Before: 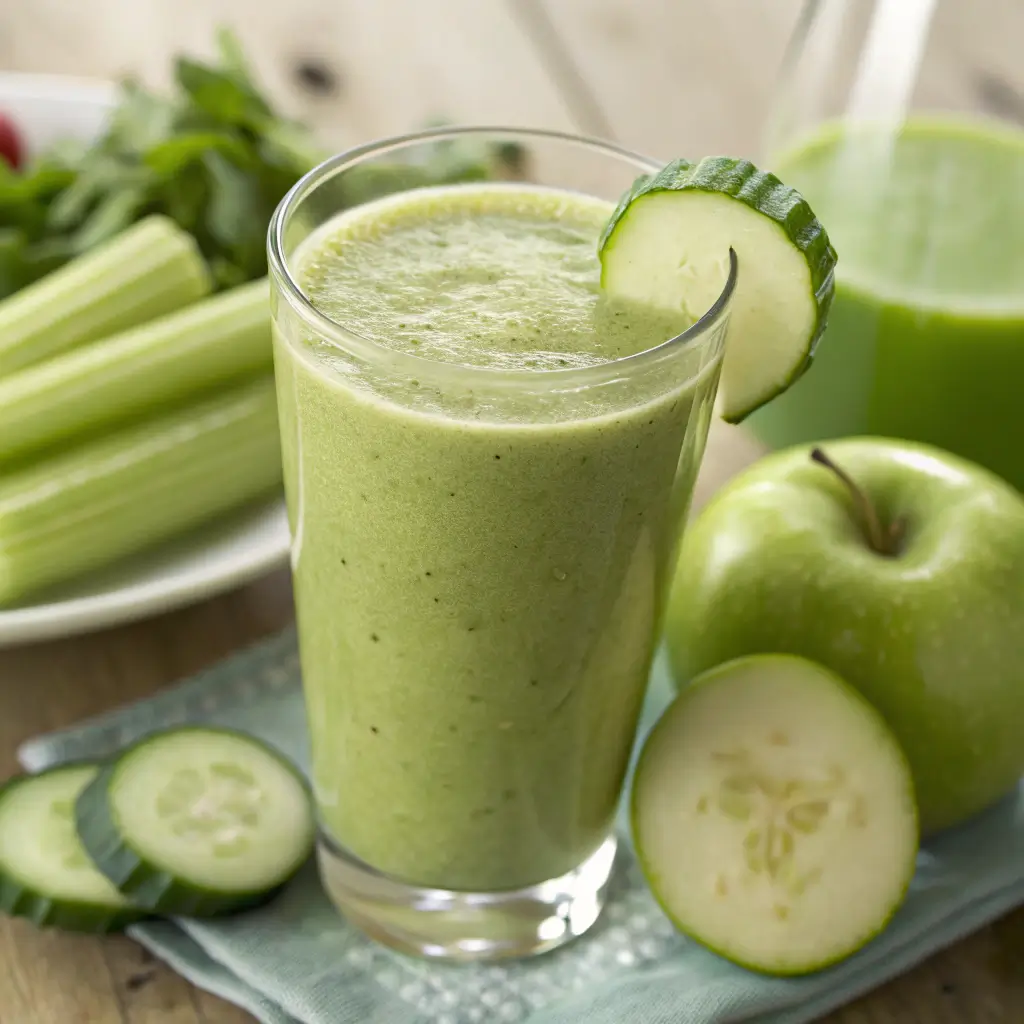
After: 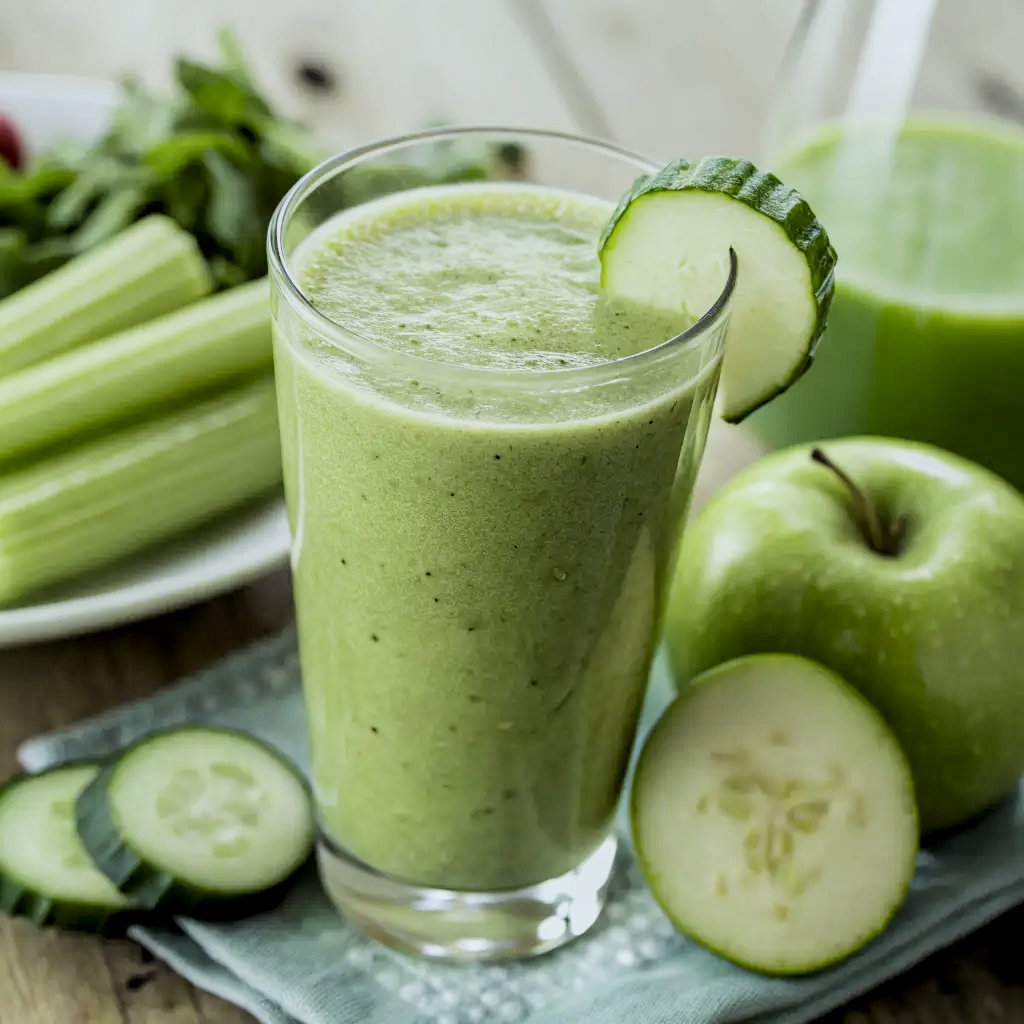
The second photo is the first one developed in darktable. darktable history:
tone equalizer: on, module defaults
white balance: red 0.925, blue 1.046
filmic rgb: black relative exposure -5 EV, hardness 2.88, contrast 1.3, highlights saturation mix -30%
local contrast: detail 130%
